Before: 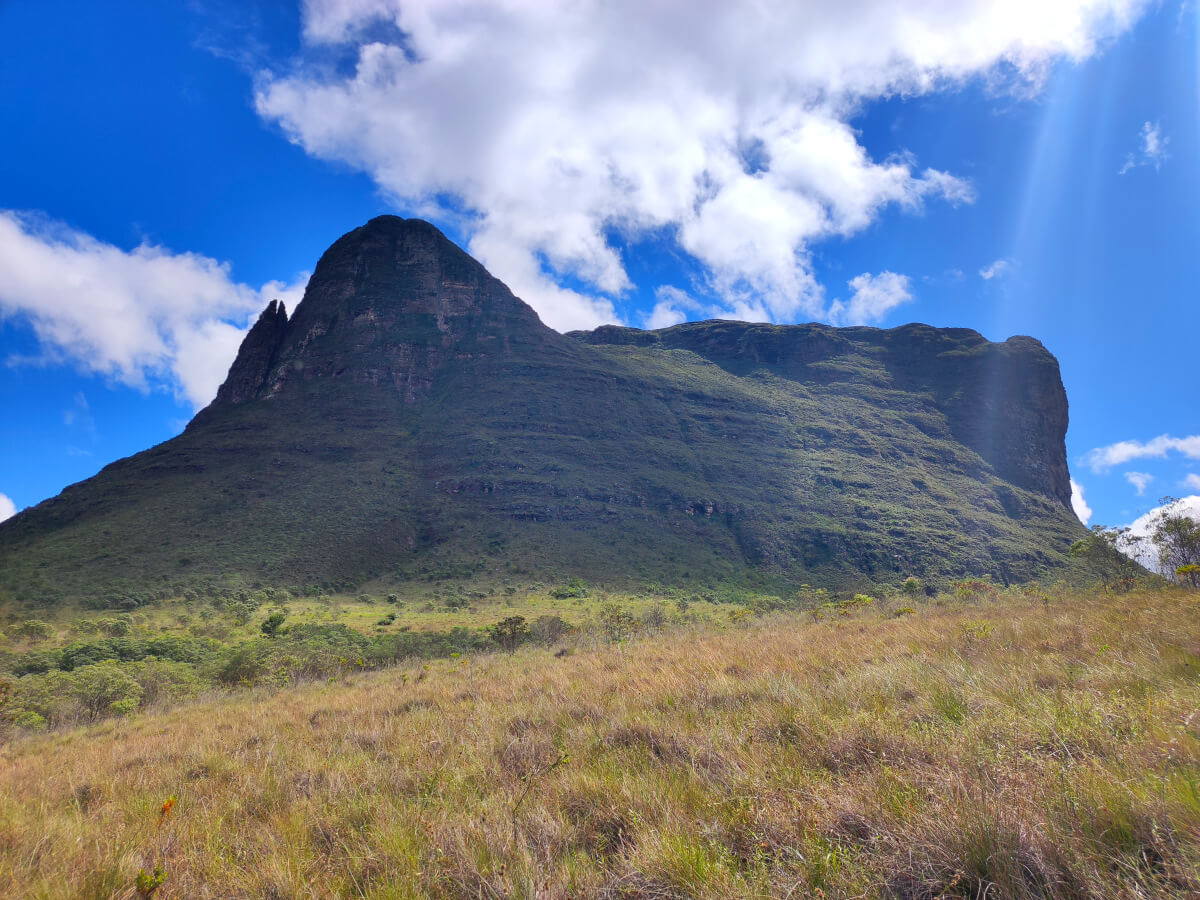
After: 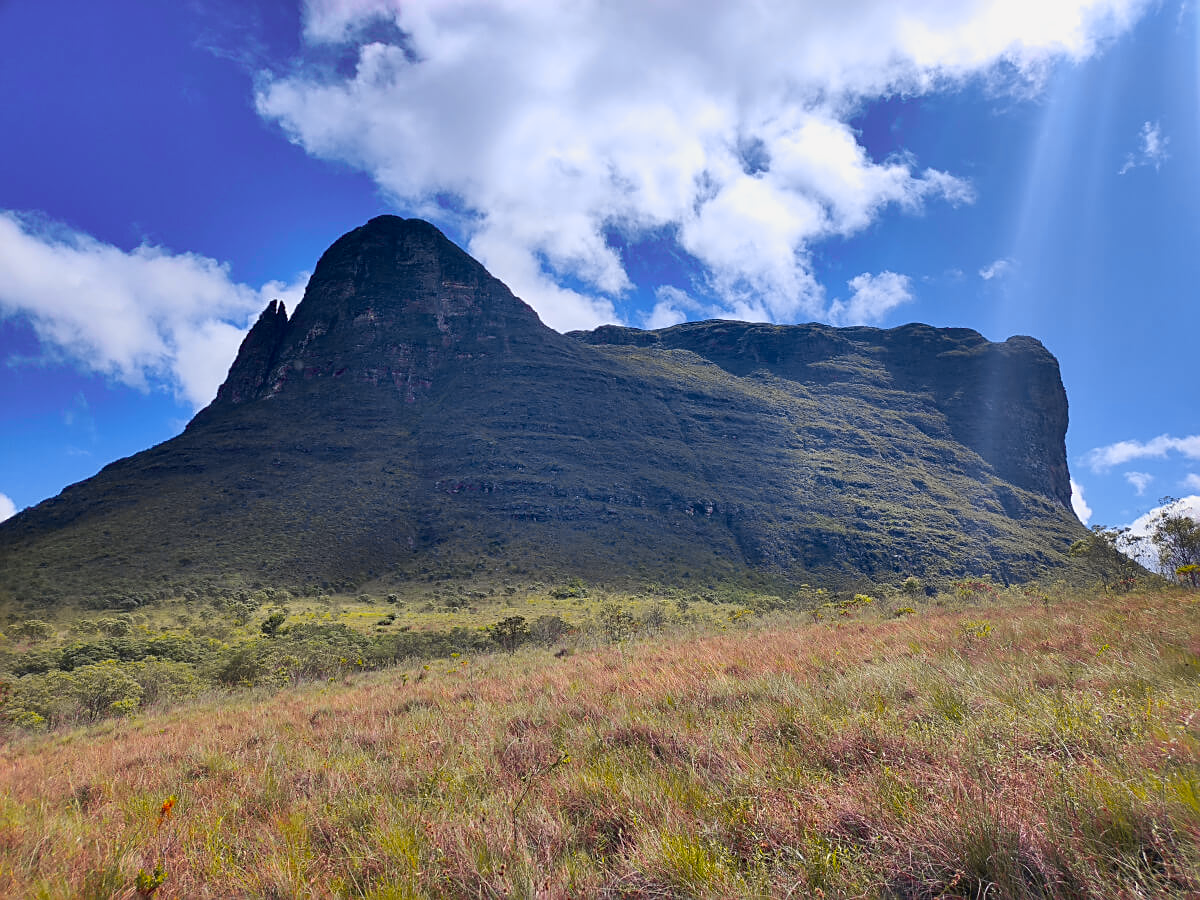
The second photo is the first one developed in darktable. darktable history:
tone curve: curves: ch0 [(0, 0) (0.087, 0.054) (0.281, 0.245) (0.532, 0.514) (0.835, 0.818) (0.994, 0.955)]; ch1 [(0, 0) (0.27, 0.195) (0.406, 0.435) (0.452, 0.474) (0.495, 0.5) (0.514, 0.508) (0.537, 0.556) (0.654, 0.689) (1, 1)]; ch2 [(0, 0) (0.269, 0.299) (0.459, 0.441) (0.498, 0.499) (0.523, 0.52) (0.551, 0.549) (0.633, 0.625) (0.659, 0.681) (0.718, 0.764) (1, 1)], color space Lab, independent channels, preserve colors none
levels: mode automatic, levels [0.044, 0.416, 0.908]
sharpen: on, module defaults
